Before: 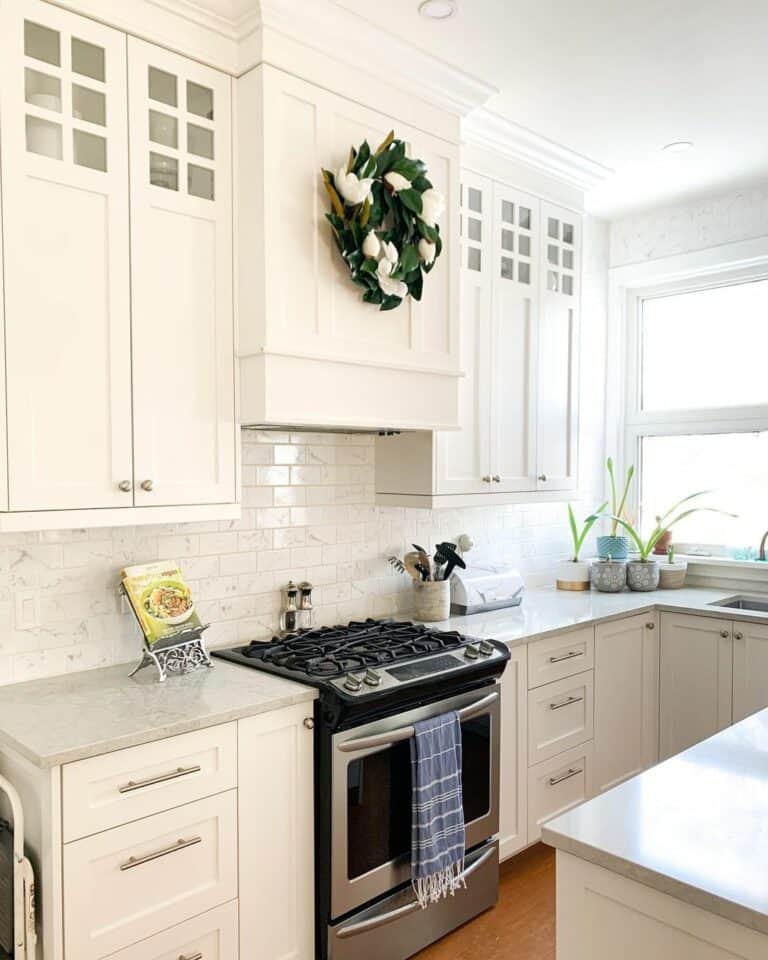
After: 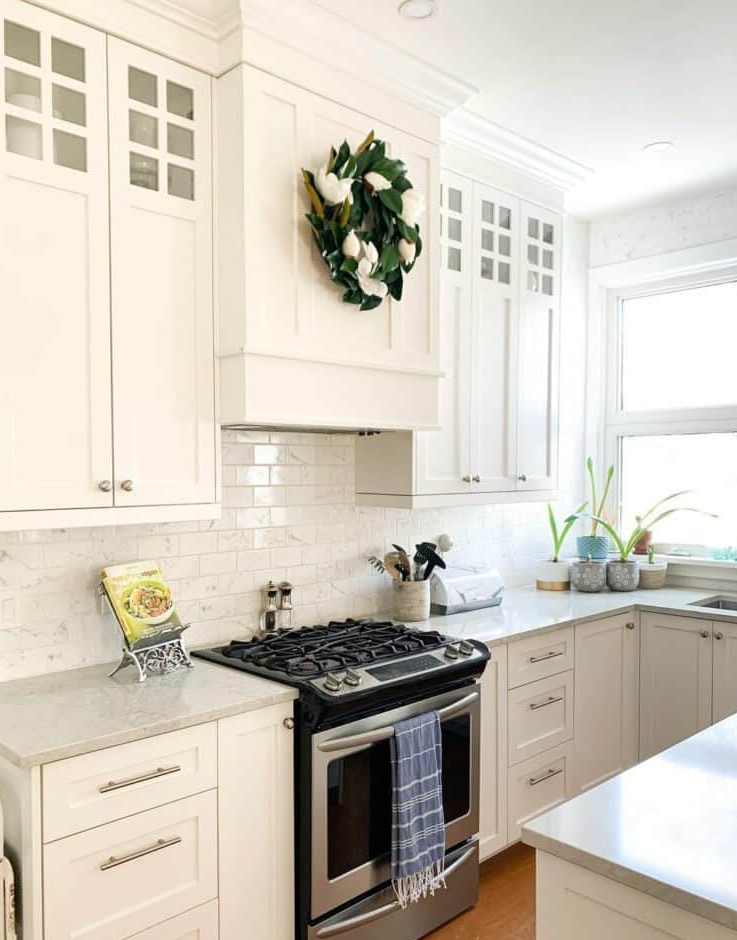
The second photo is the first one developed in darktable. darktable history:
crop and rotate: left 2.61%, right 1.332%, bottom 2.057%
